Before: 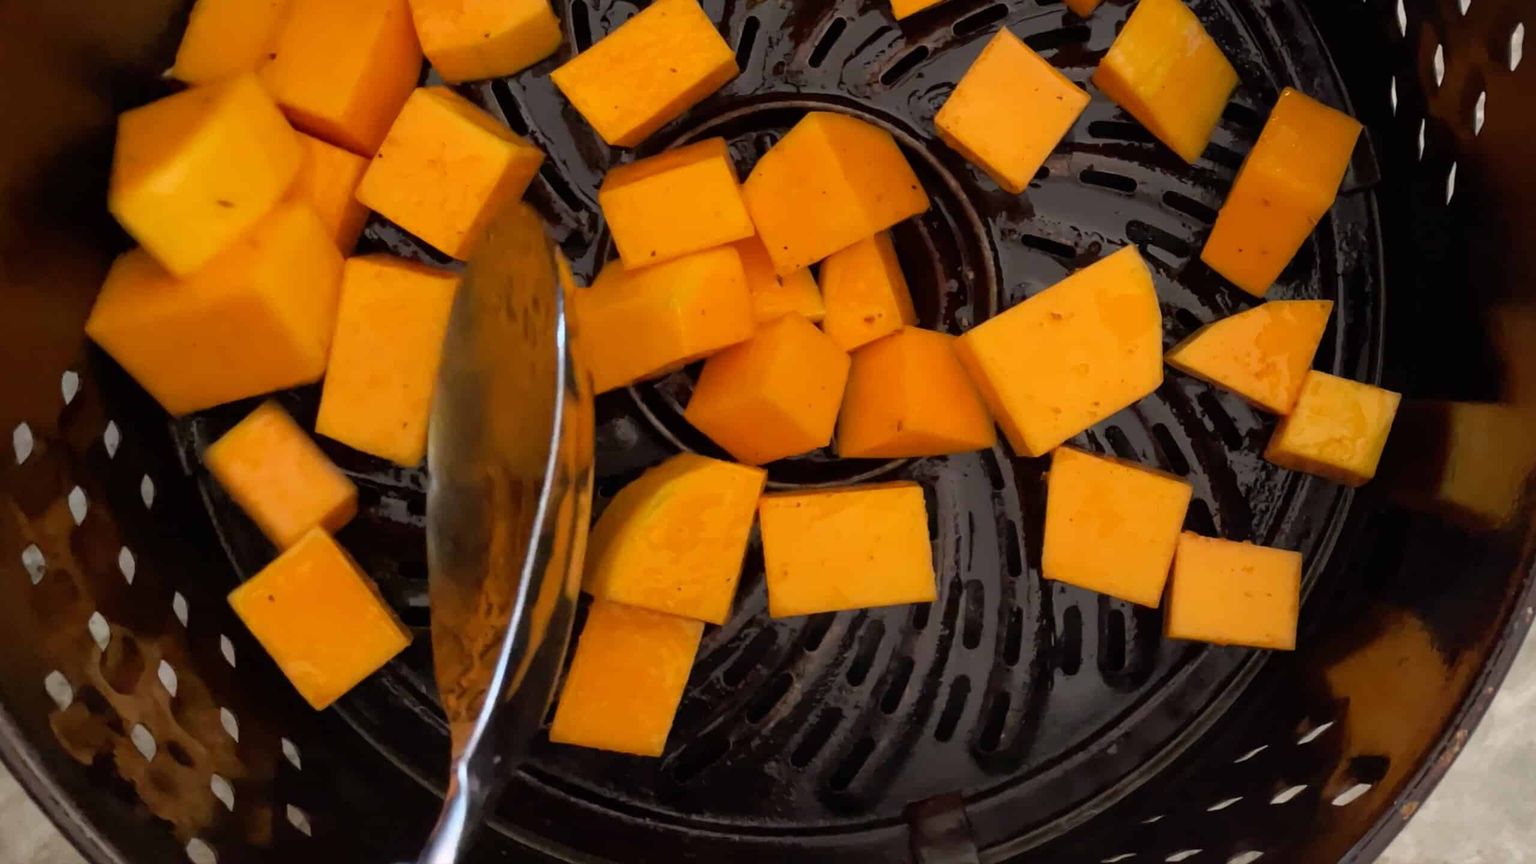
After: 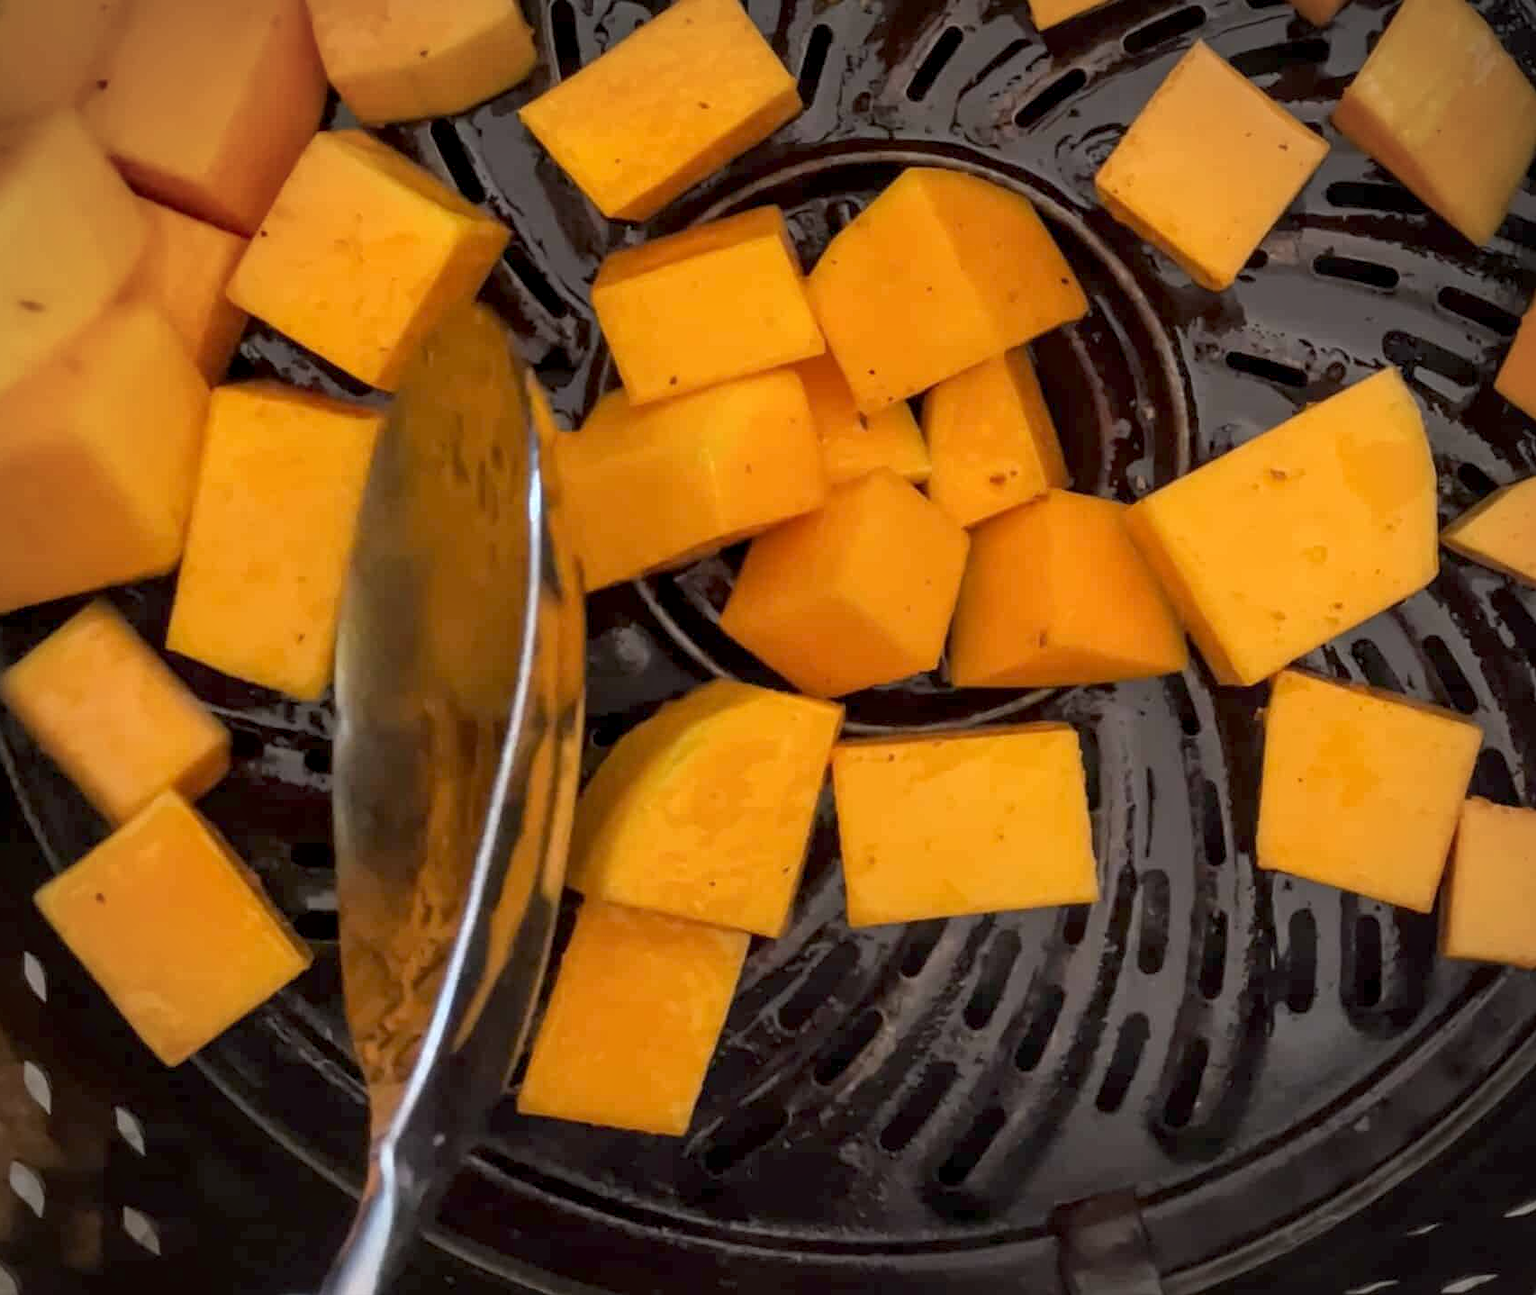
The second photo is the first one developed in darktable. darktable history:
crop and rotate: left 13.35%, right 19.976%
vignetting: brightness -0.433, saturation -0.211, automatic ratio true
local contrast: detail 130%
